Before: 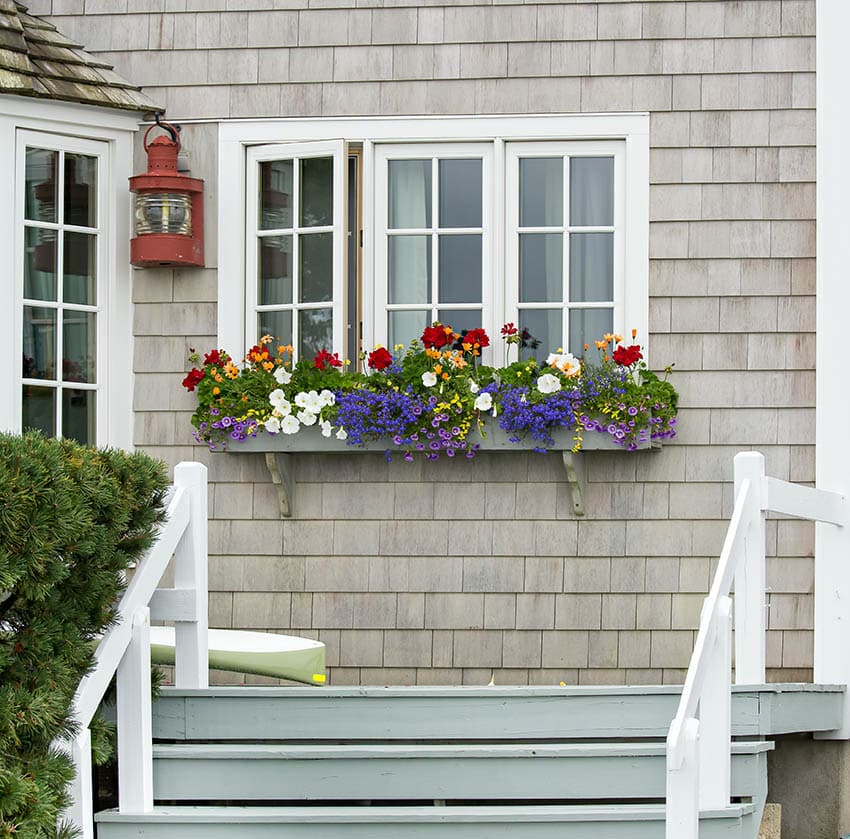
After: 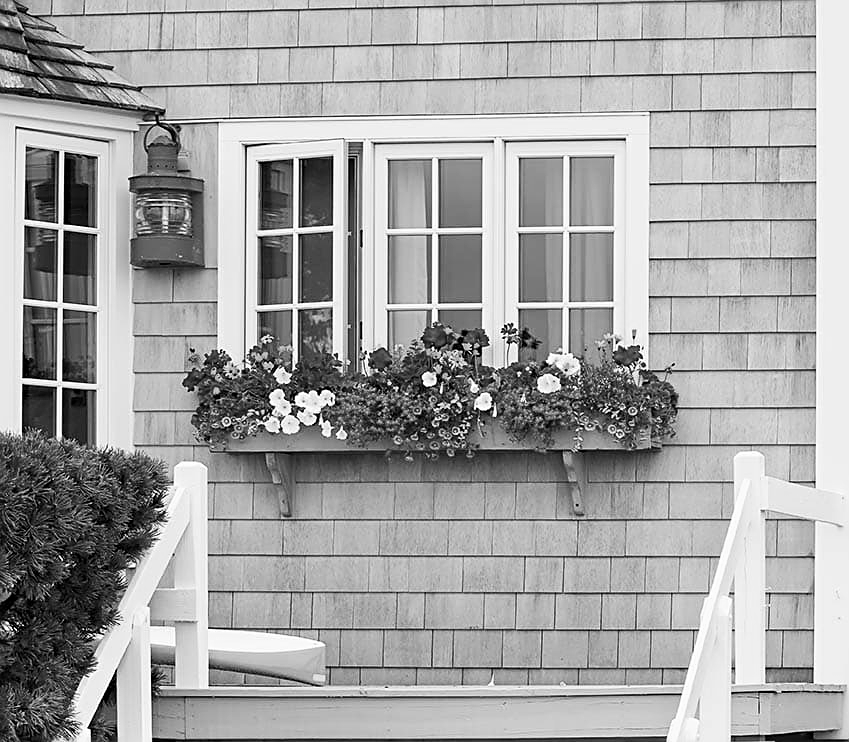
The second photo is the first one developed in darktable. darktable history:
crop and rotate: top 0%, bottom 11.524%
contrast brightness saturation: contrast 0.152, brightness 0.048
color calibration: output gray [0.28, 0.41, 0.31, 0], illuminant same as pipeline (D50), adaptation XYZ, x 0.346, y 0.358, temperature 5013.27 K
sharpen: on, module defaults
